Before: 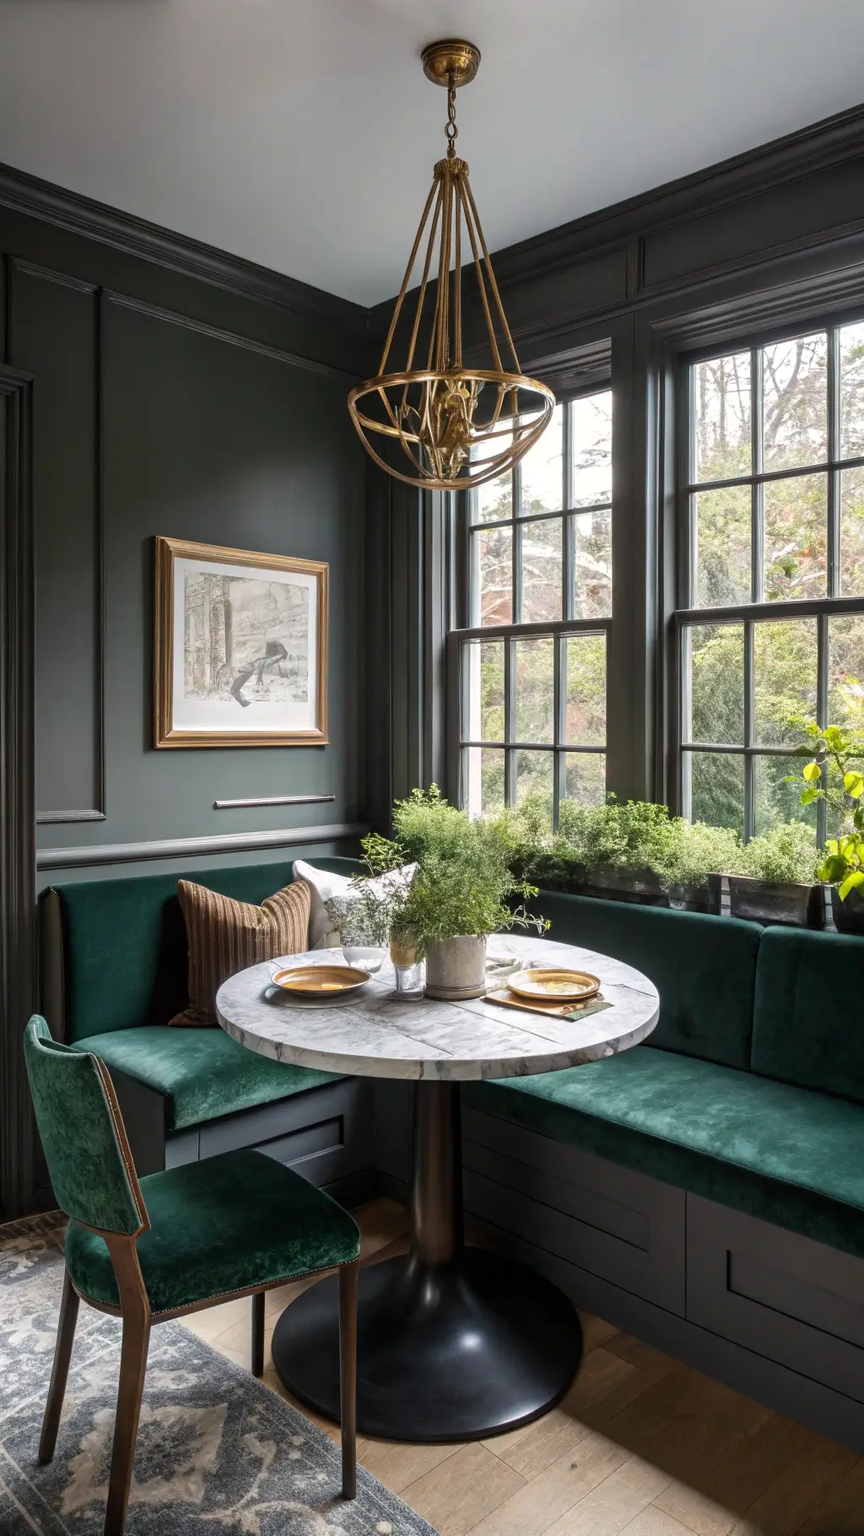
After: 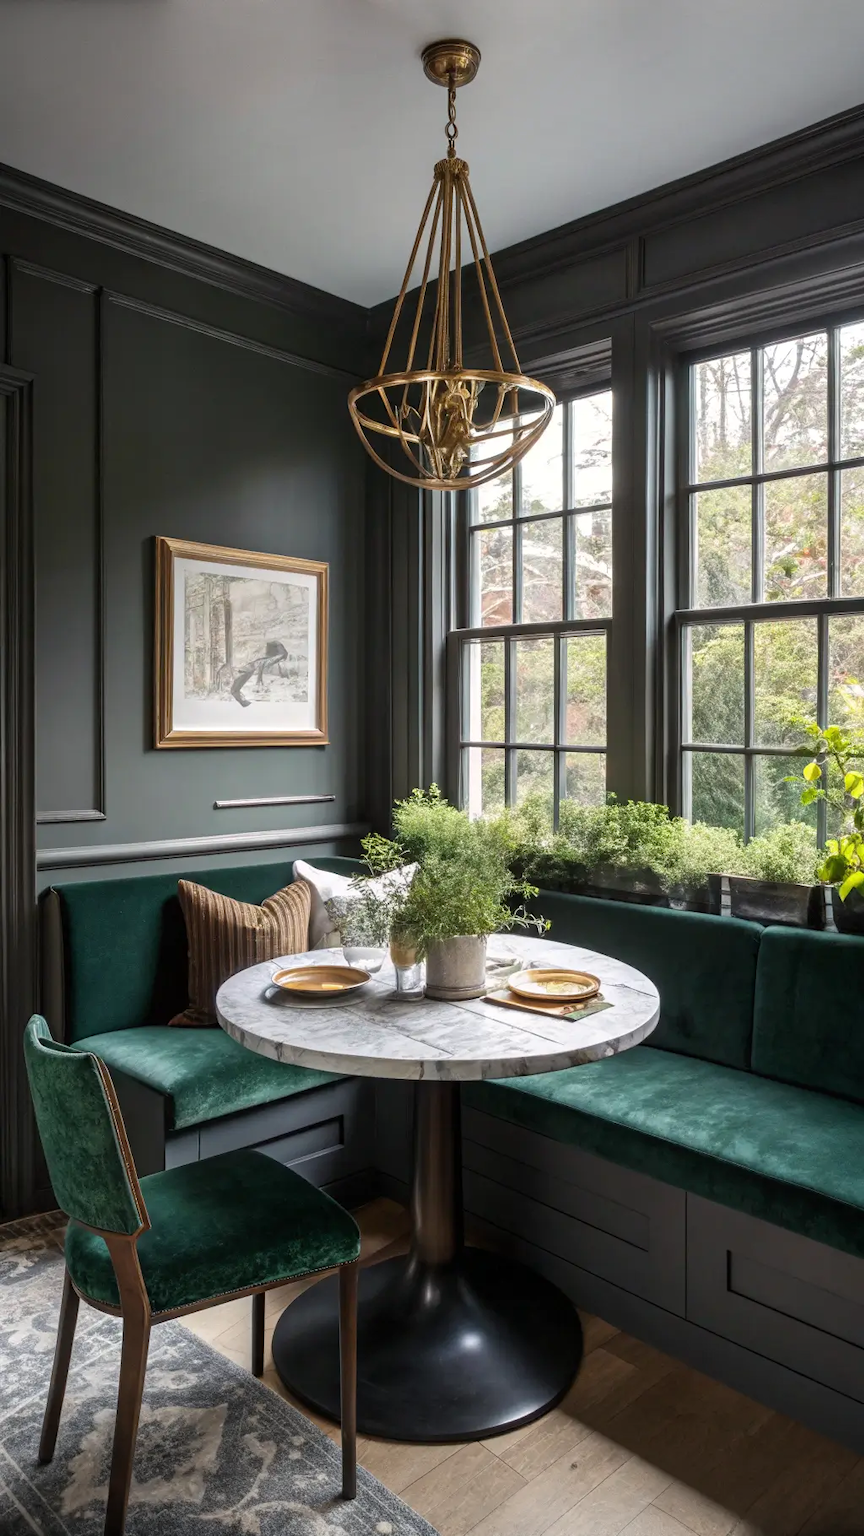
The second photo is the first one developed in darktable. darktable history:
vignetting: brightness -0.288
